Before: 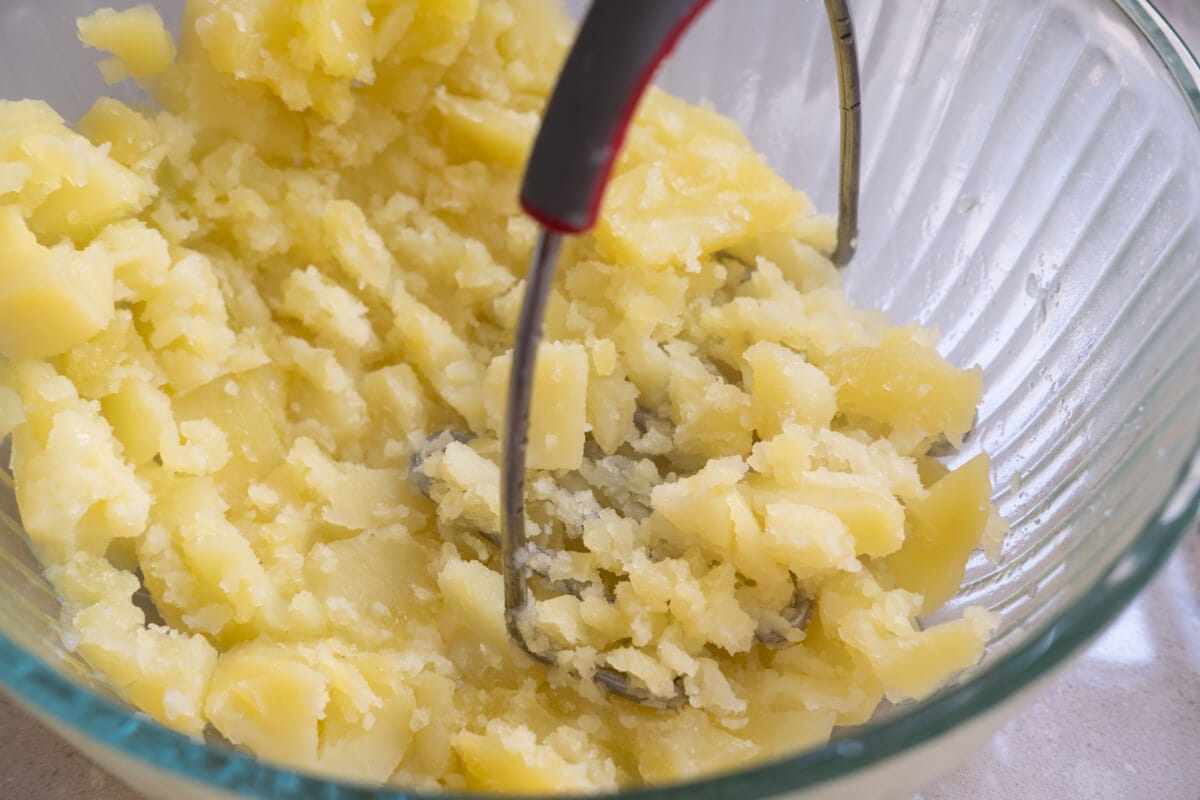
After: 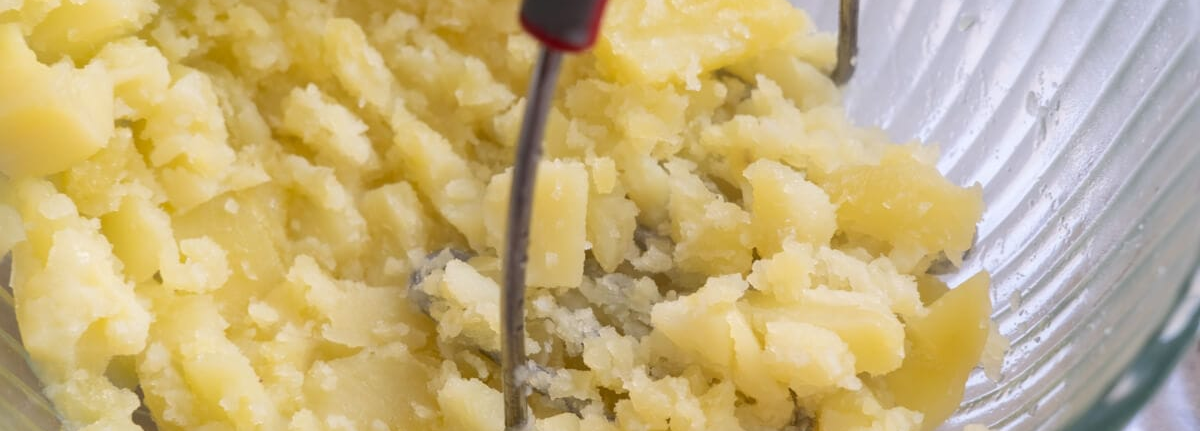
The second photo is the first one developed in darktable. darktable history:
crop and rotate: top 22.778%, bottom 23.248%
